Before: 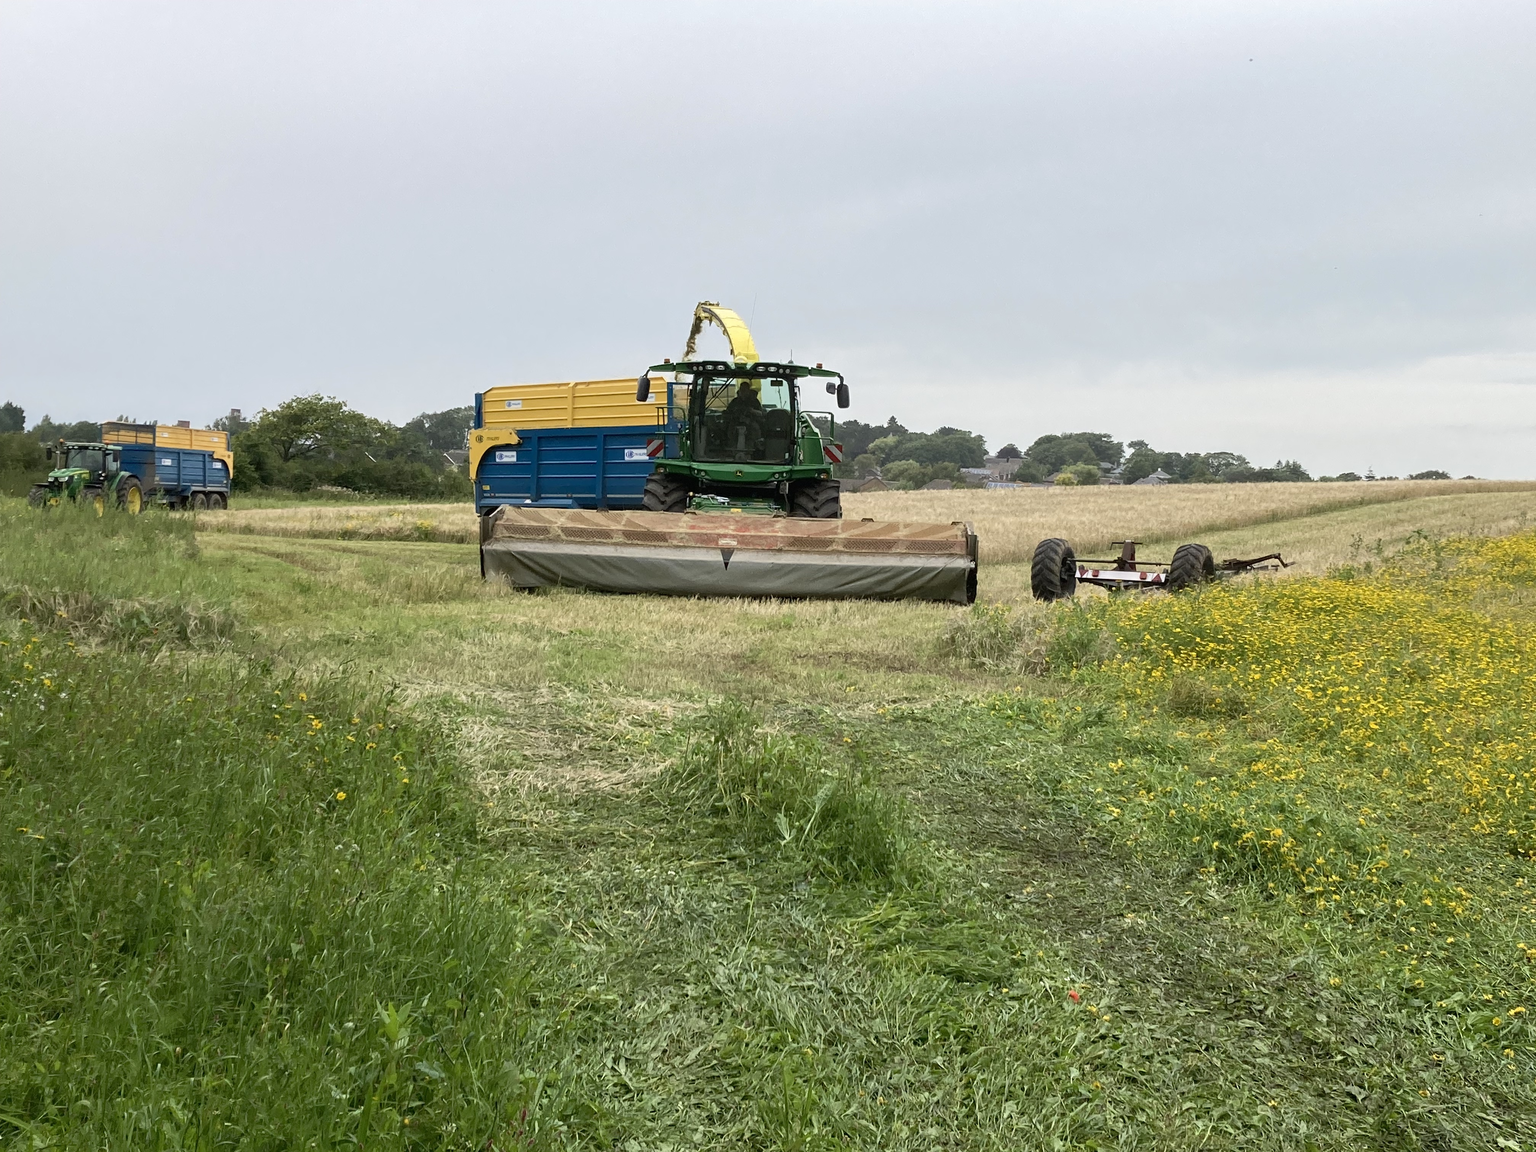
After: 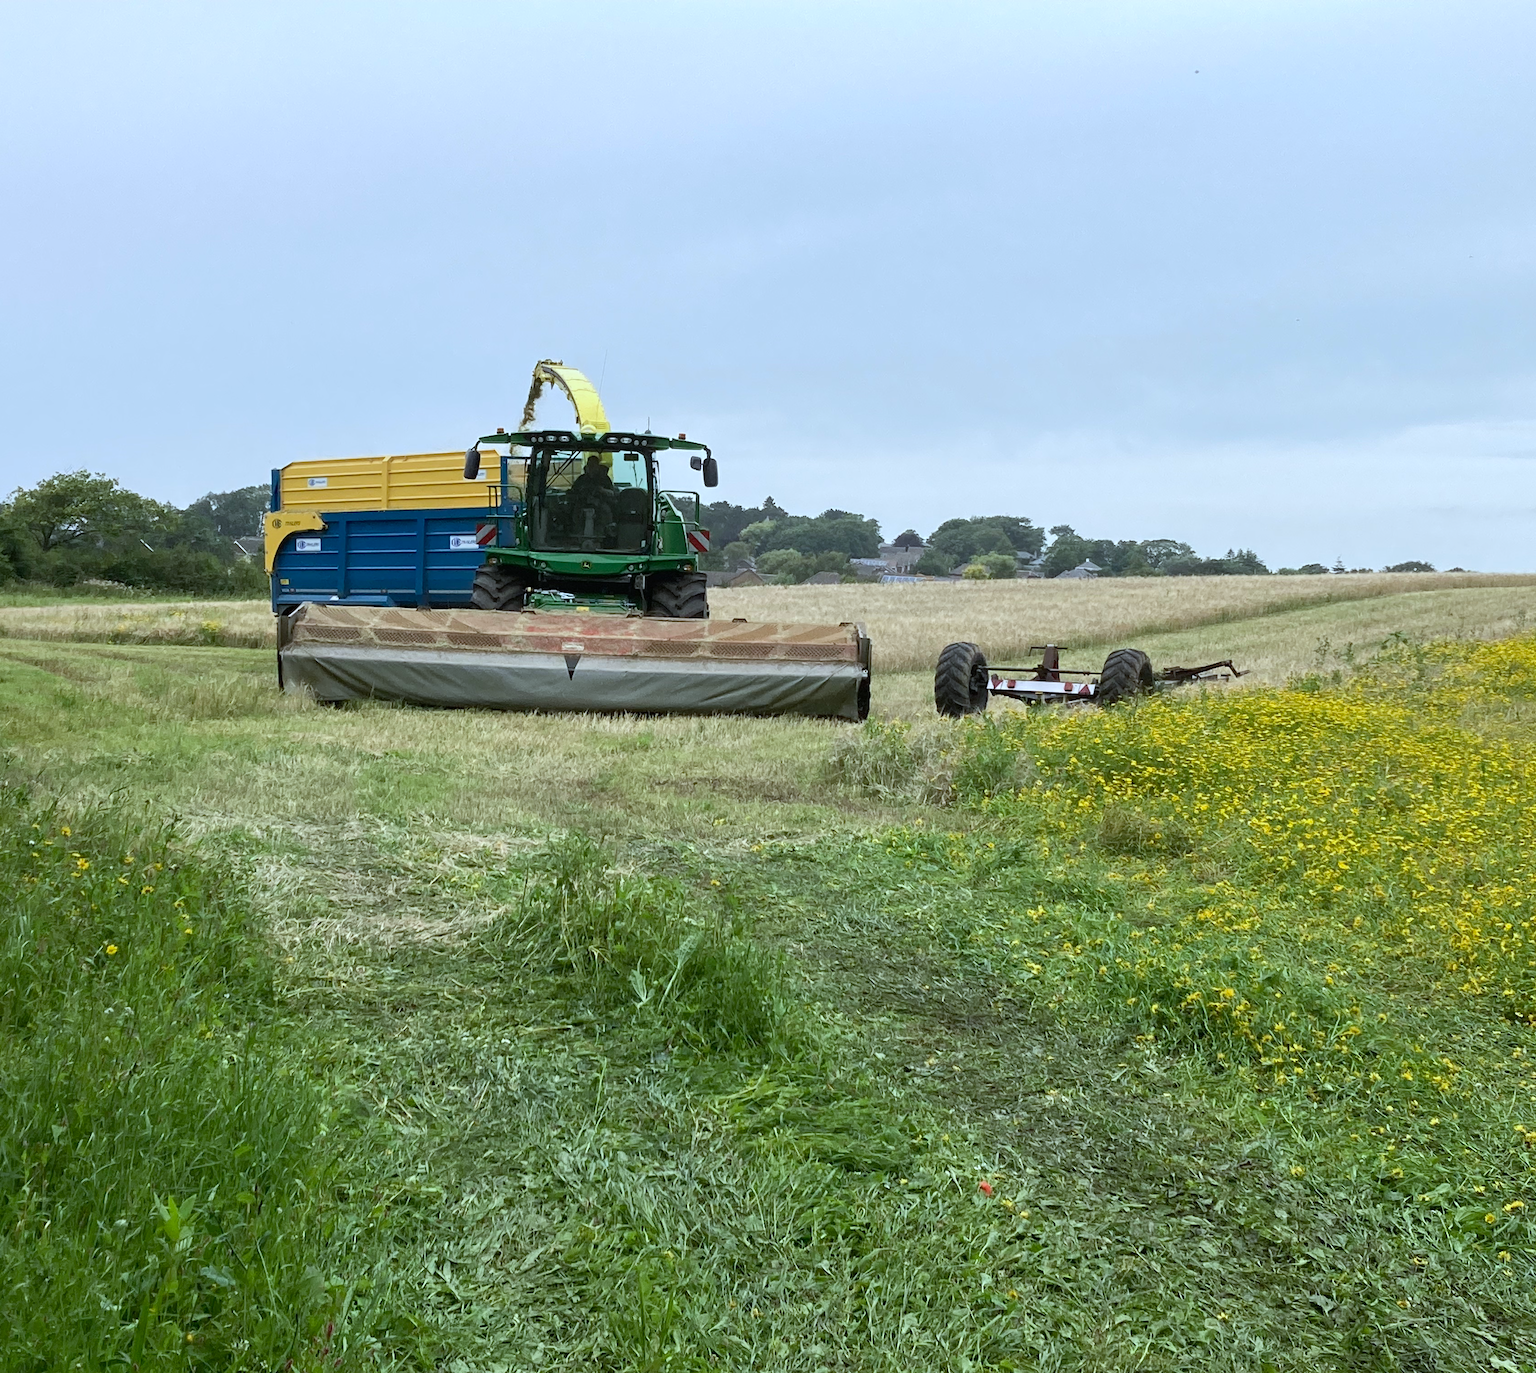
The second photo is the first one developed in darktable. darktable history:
crop: left 16.145%
white balance: red 0.924, blue 1.095
